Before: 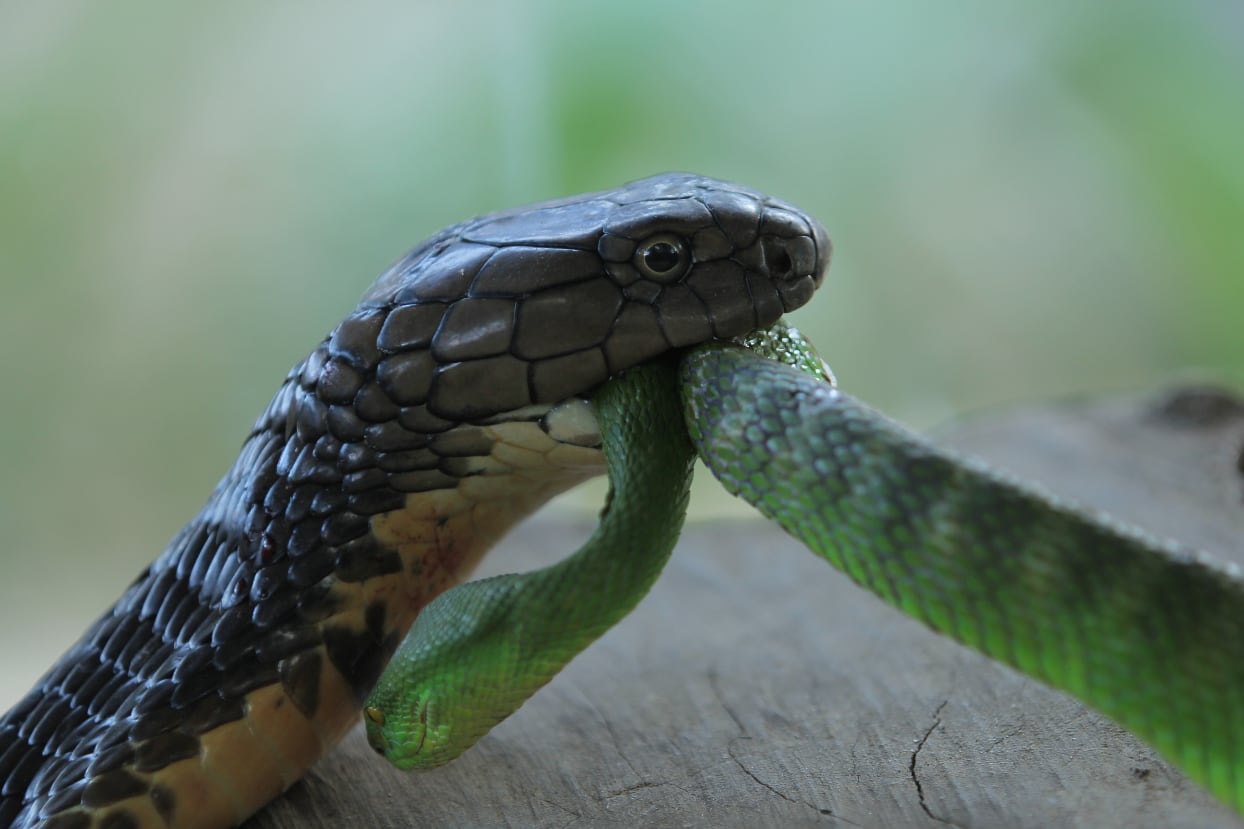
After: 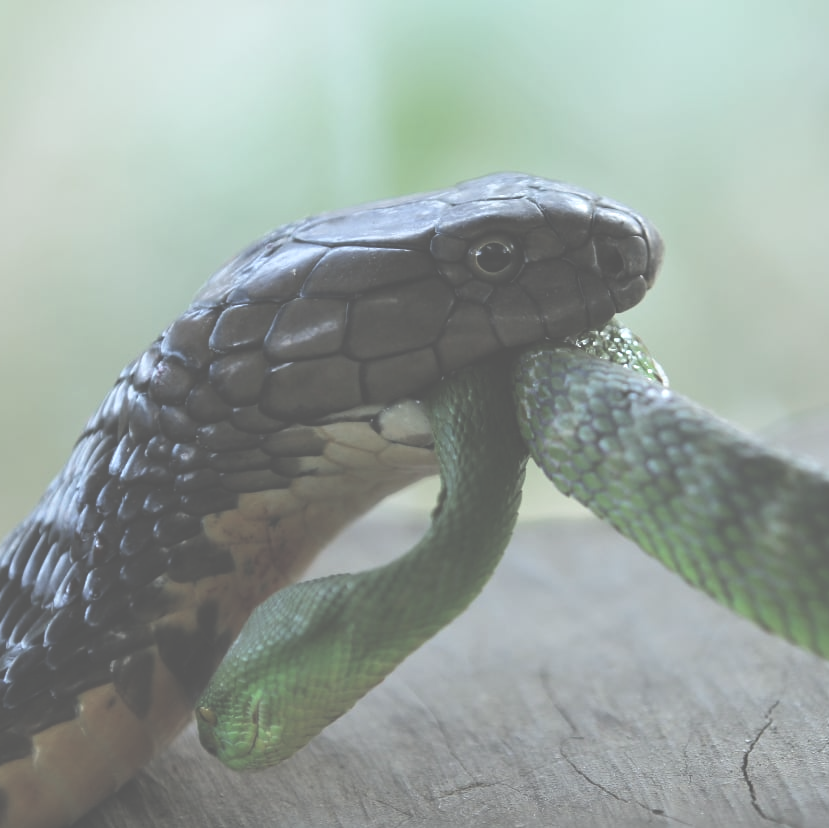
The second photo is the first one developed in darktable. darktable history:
exposure: black level correction -0.071, exposure 0.5 EV, compensate highlight preservation false
crop and rotate: left 13.537%, right 19.796%
contrast brightness saturation: contrast 0.1, saturation -0.3
